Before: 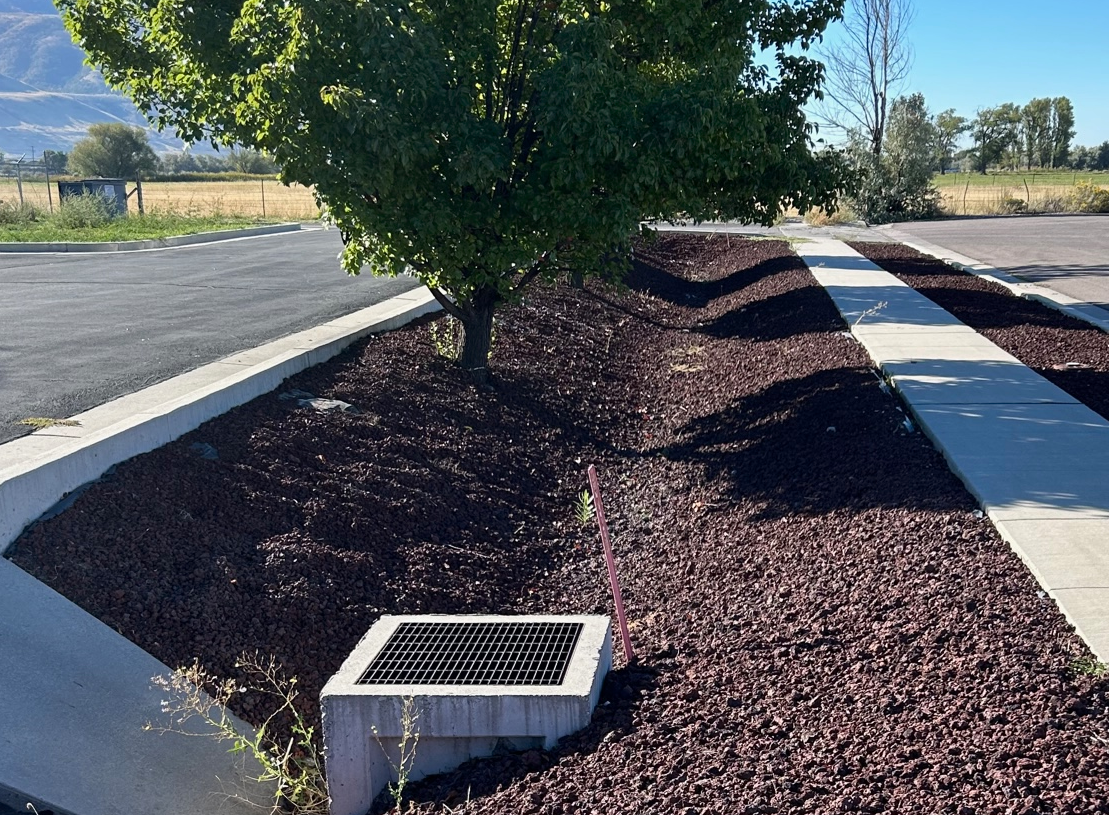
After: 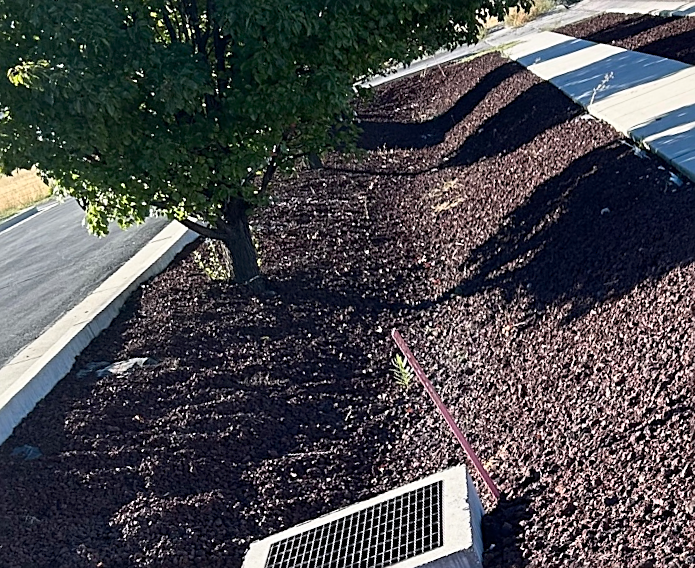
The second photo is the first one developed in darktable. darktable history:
sharpen: on, module defaults
crop and rotate: angle 20.71°, left 6.808%, right 4.34%, bottom 1.109%
base curve: curves: ch0 [(0, 0) (0.666, 0.806) (1, 1)]
